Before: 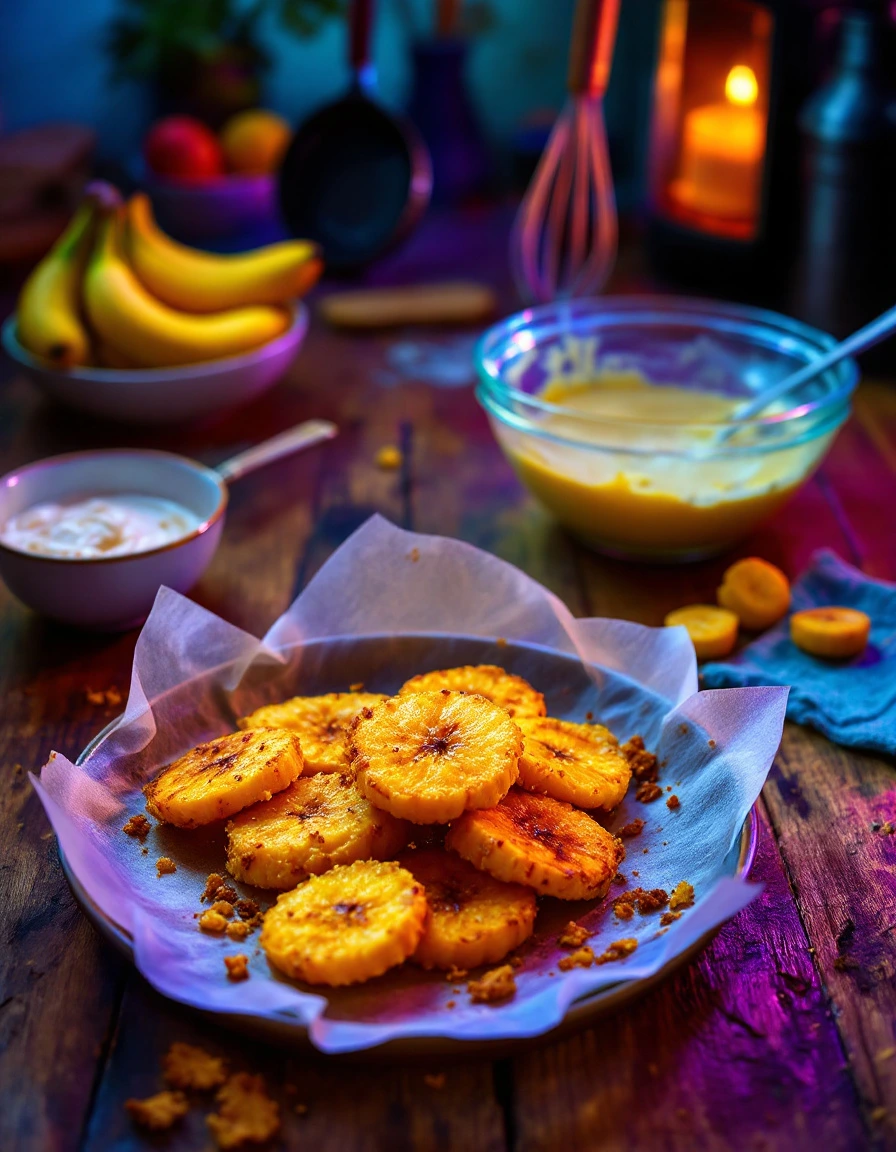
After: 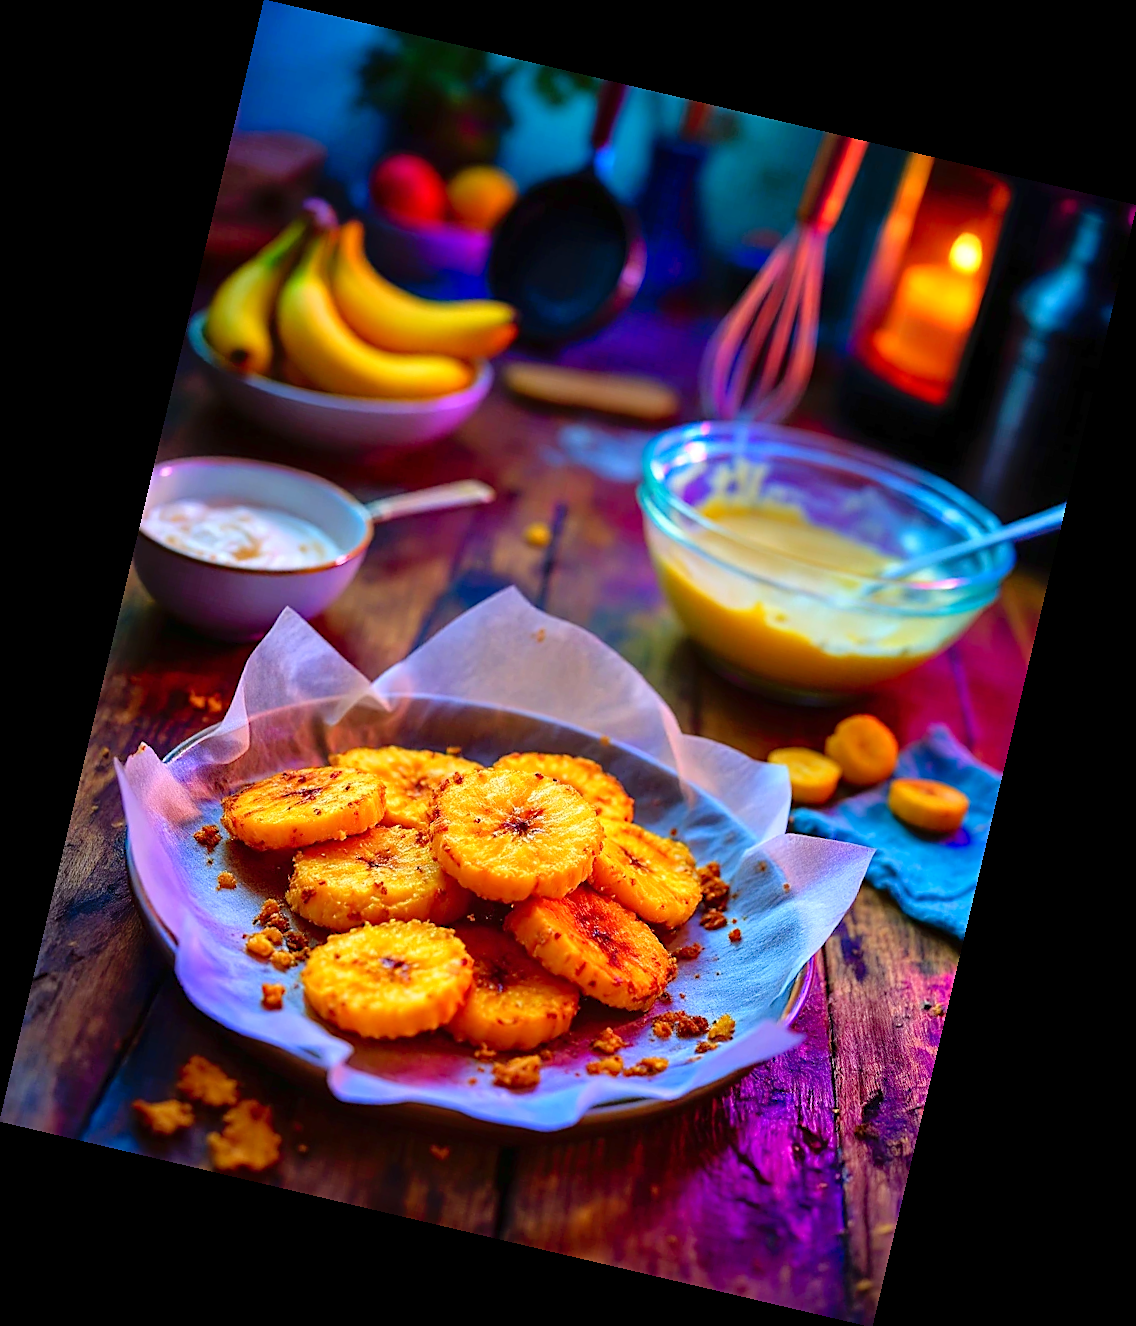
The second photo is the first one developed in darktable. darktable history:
sharpen: on, module defaults
rotate and perspective: rotation 13.27°, automatic cropping off
rgb curve: curves: ch0 [(0, 0) (0.136, 0.078) (0.262, 0.245) (0.414, 0.42) (1, 1)], compensate middle gray true, preserve colors basic power
levels: levels [0, 0.43, 0.984]
